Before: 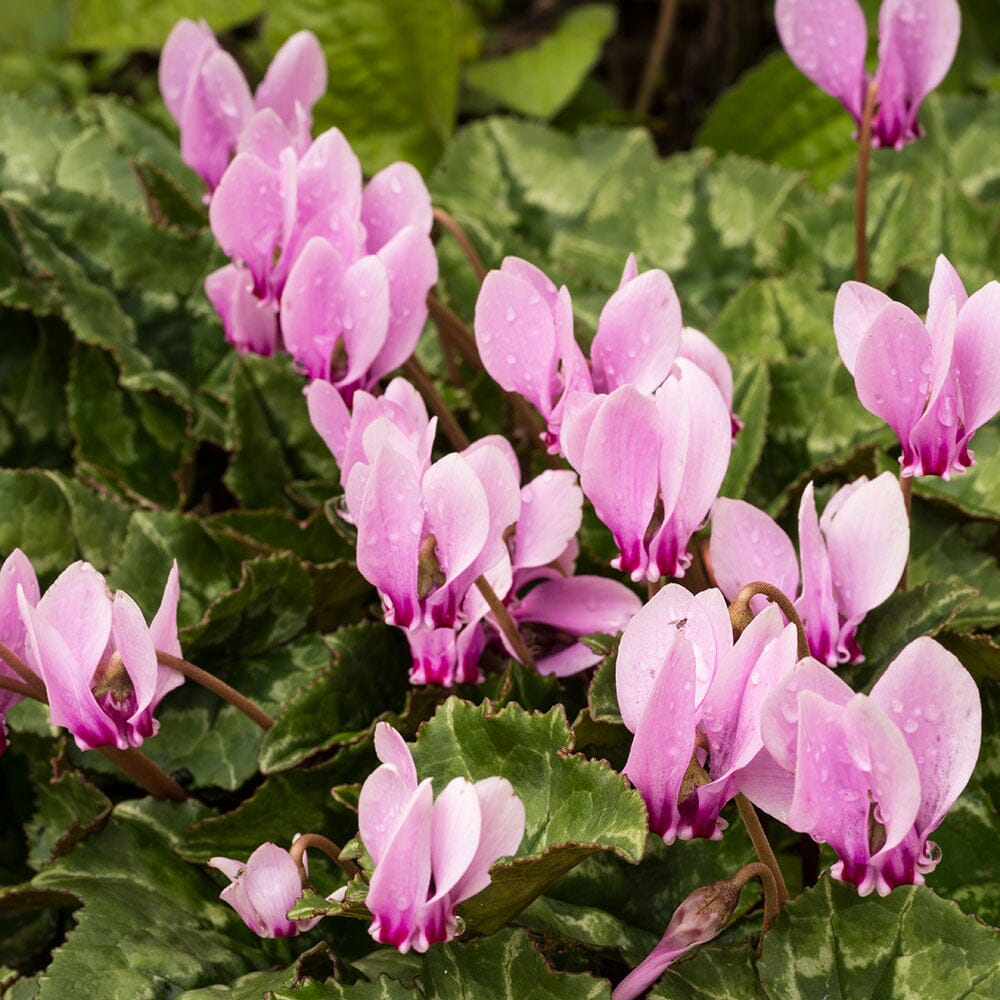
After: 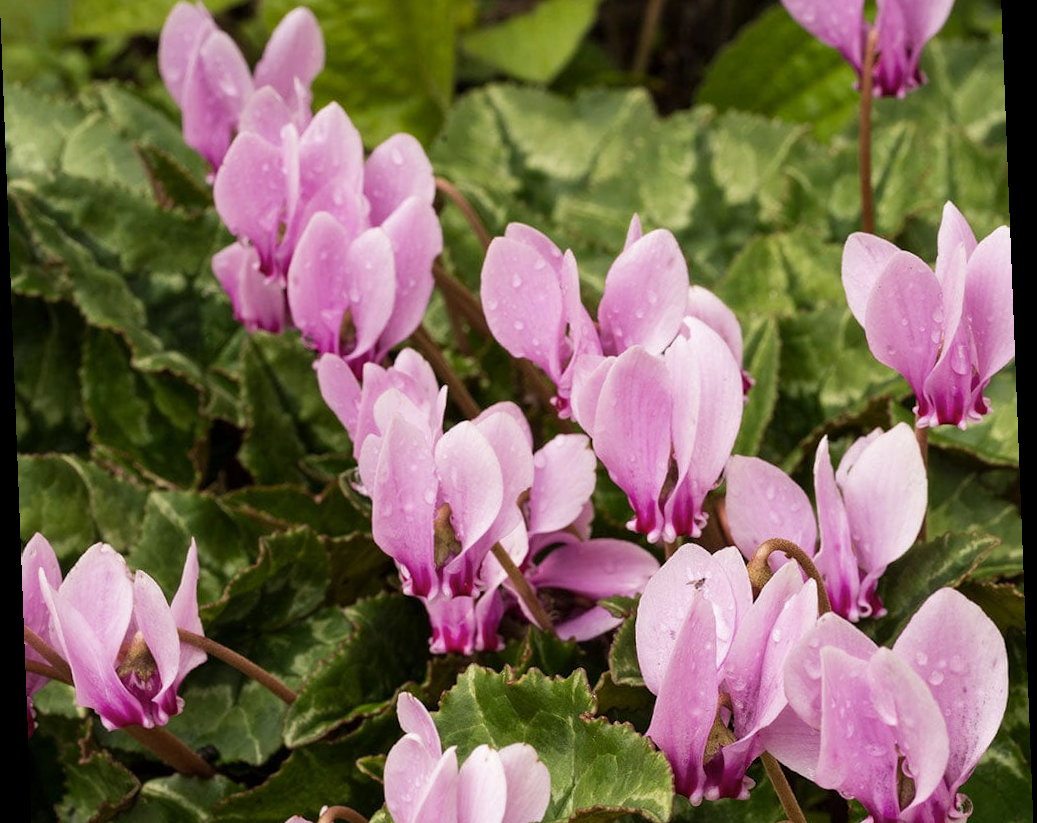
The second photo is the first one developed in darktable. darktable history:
color zones: curves: ch0 [(0.068, 0.464) (0.25, 0.5) (0.48, 0.508) (0.75, 0.536) (0.886, 0.476) (0.967, 0.456)]; ch1 [(0.066, 0.456) (0.25, 0.5) (0.616, 0.508) (0.746, 0.56) (0.934, 0.444)]
crop and rotate: top 5.667%, bottom 14.937%
rotate and perspective: rotation -2.22°, lens shift (horizontal) -0.022, automatic cropping off
